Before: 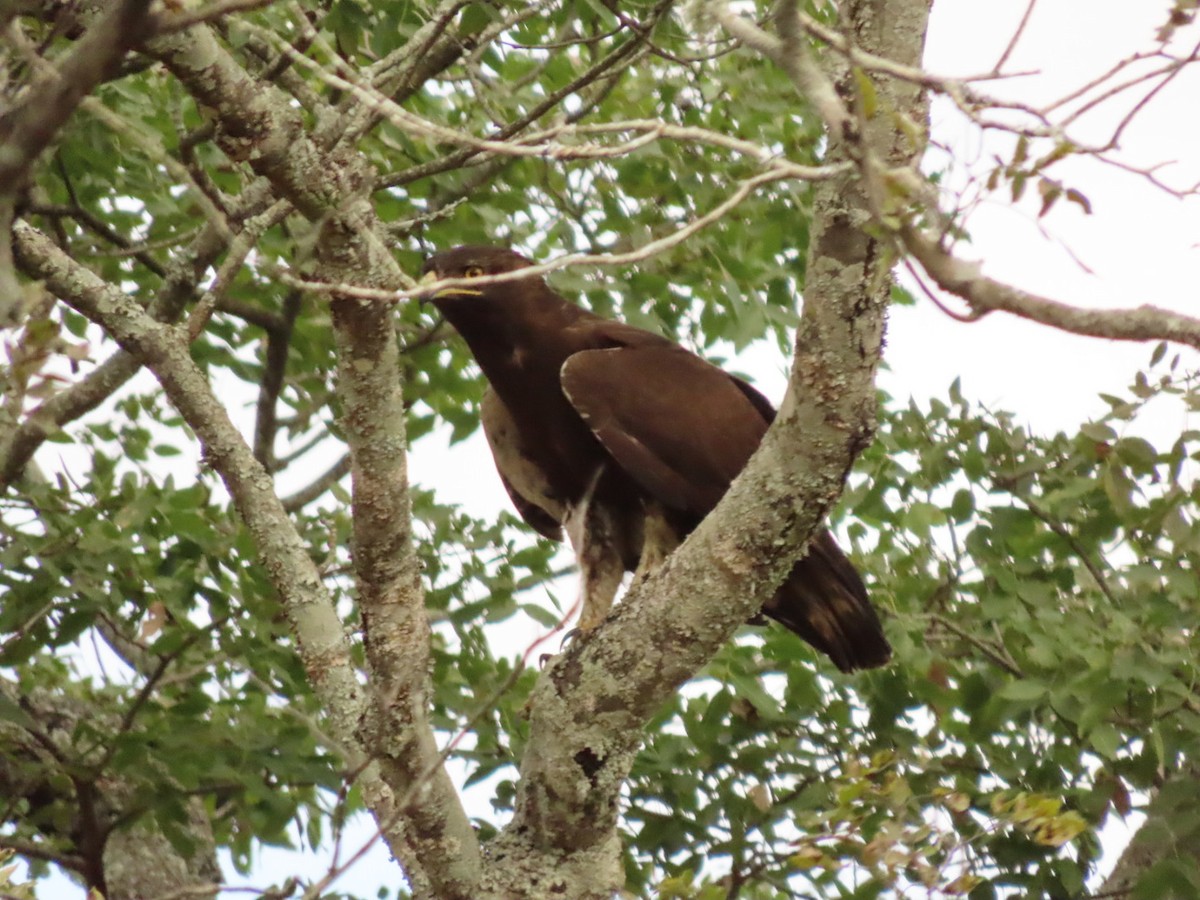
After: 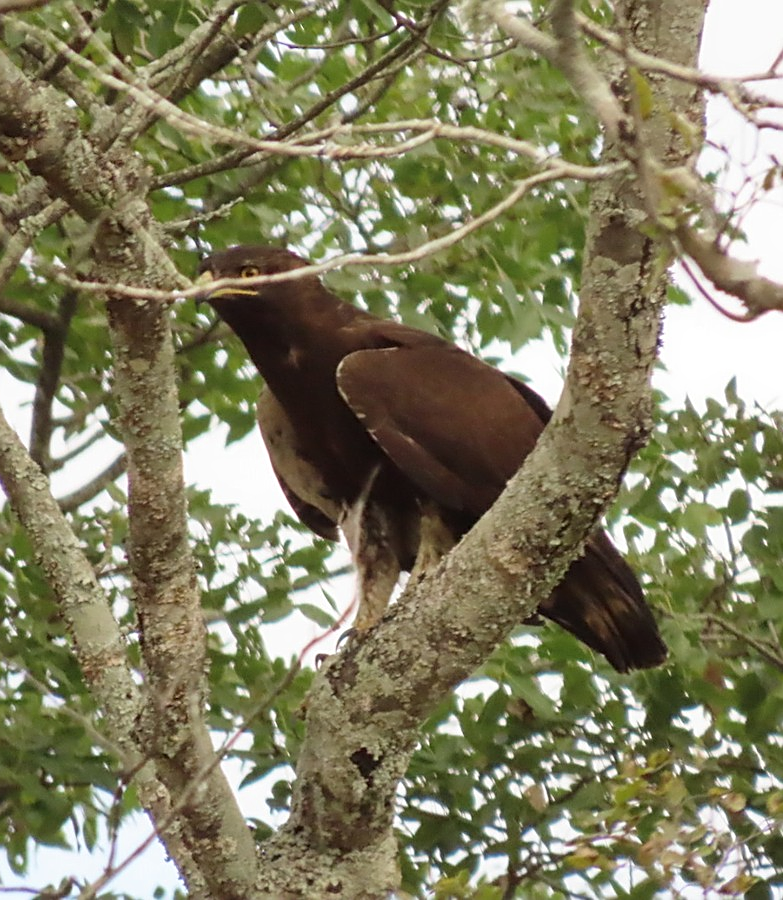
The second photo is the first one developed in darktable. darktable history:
crop and rotate: left 18.674%, right 16.043%
contrast equalizer: y [[0.5, 0.5, 0.472, 0.5, 0.5, 0.5], [0.5 ×6], [0.5 ×6], [0 ×6], [0 ×6]]
shadows and highlights: shadows 29.19, highlights -28.82, low approximation 0.01, soften with gaussian
sharpen: on, module defaults
